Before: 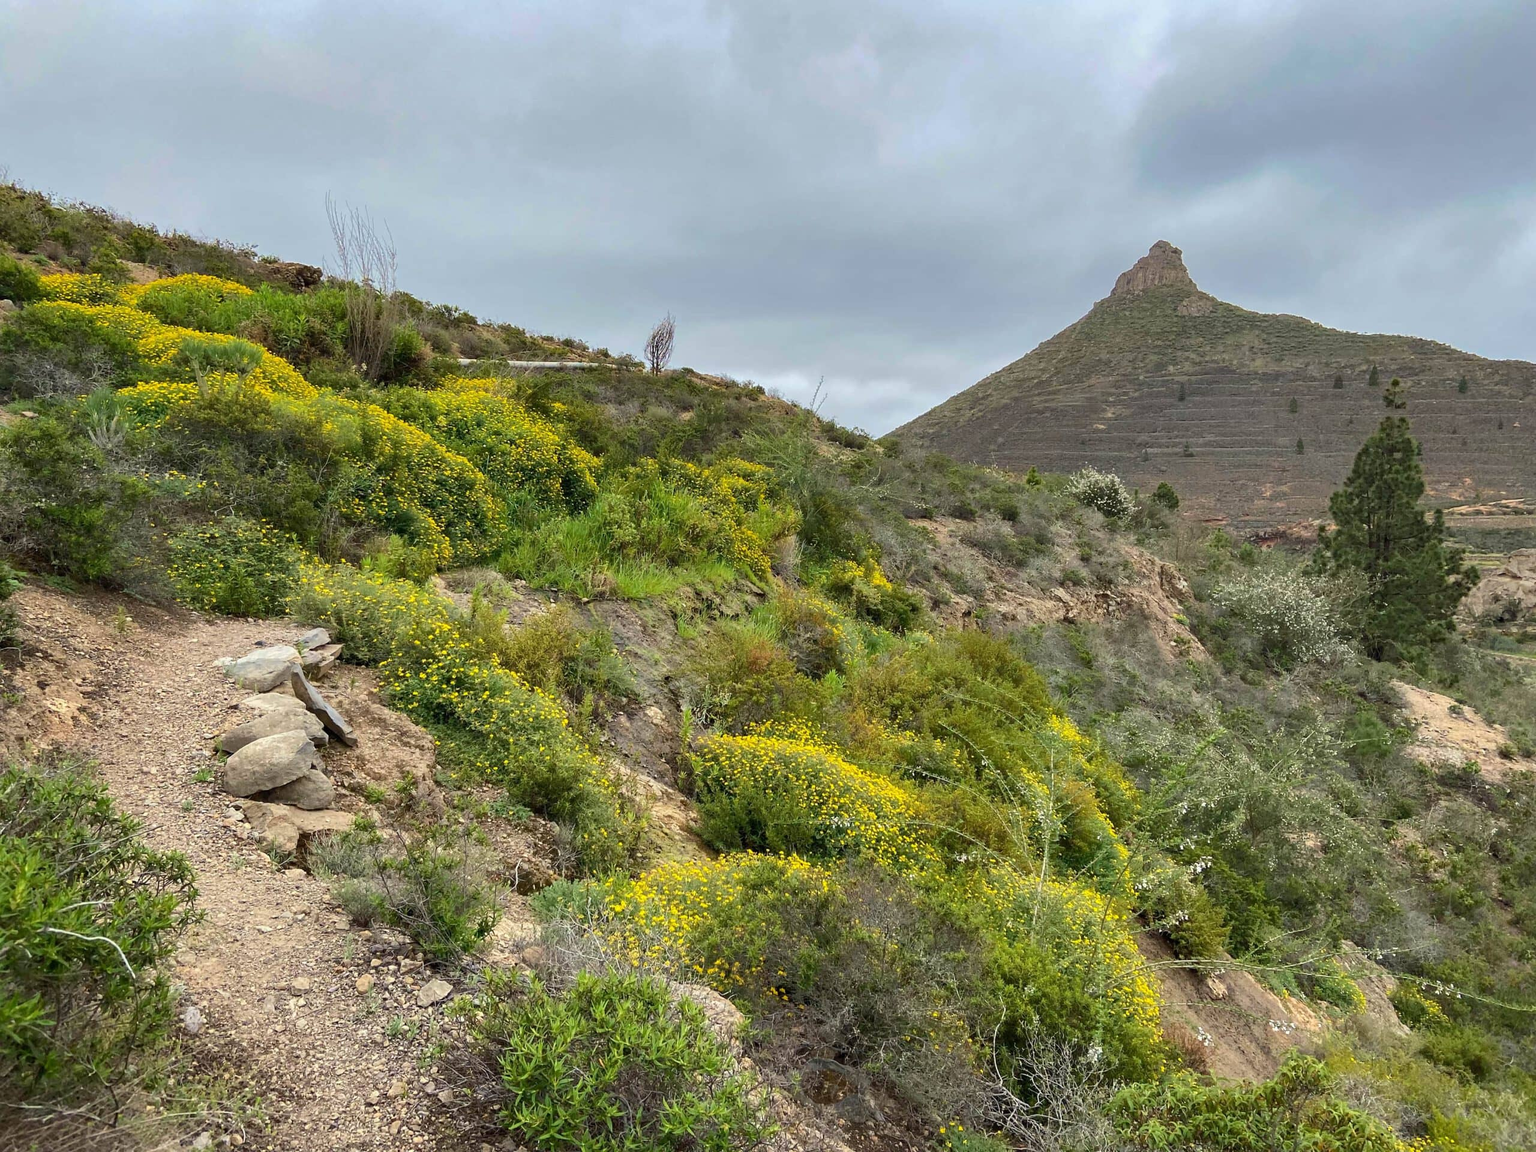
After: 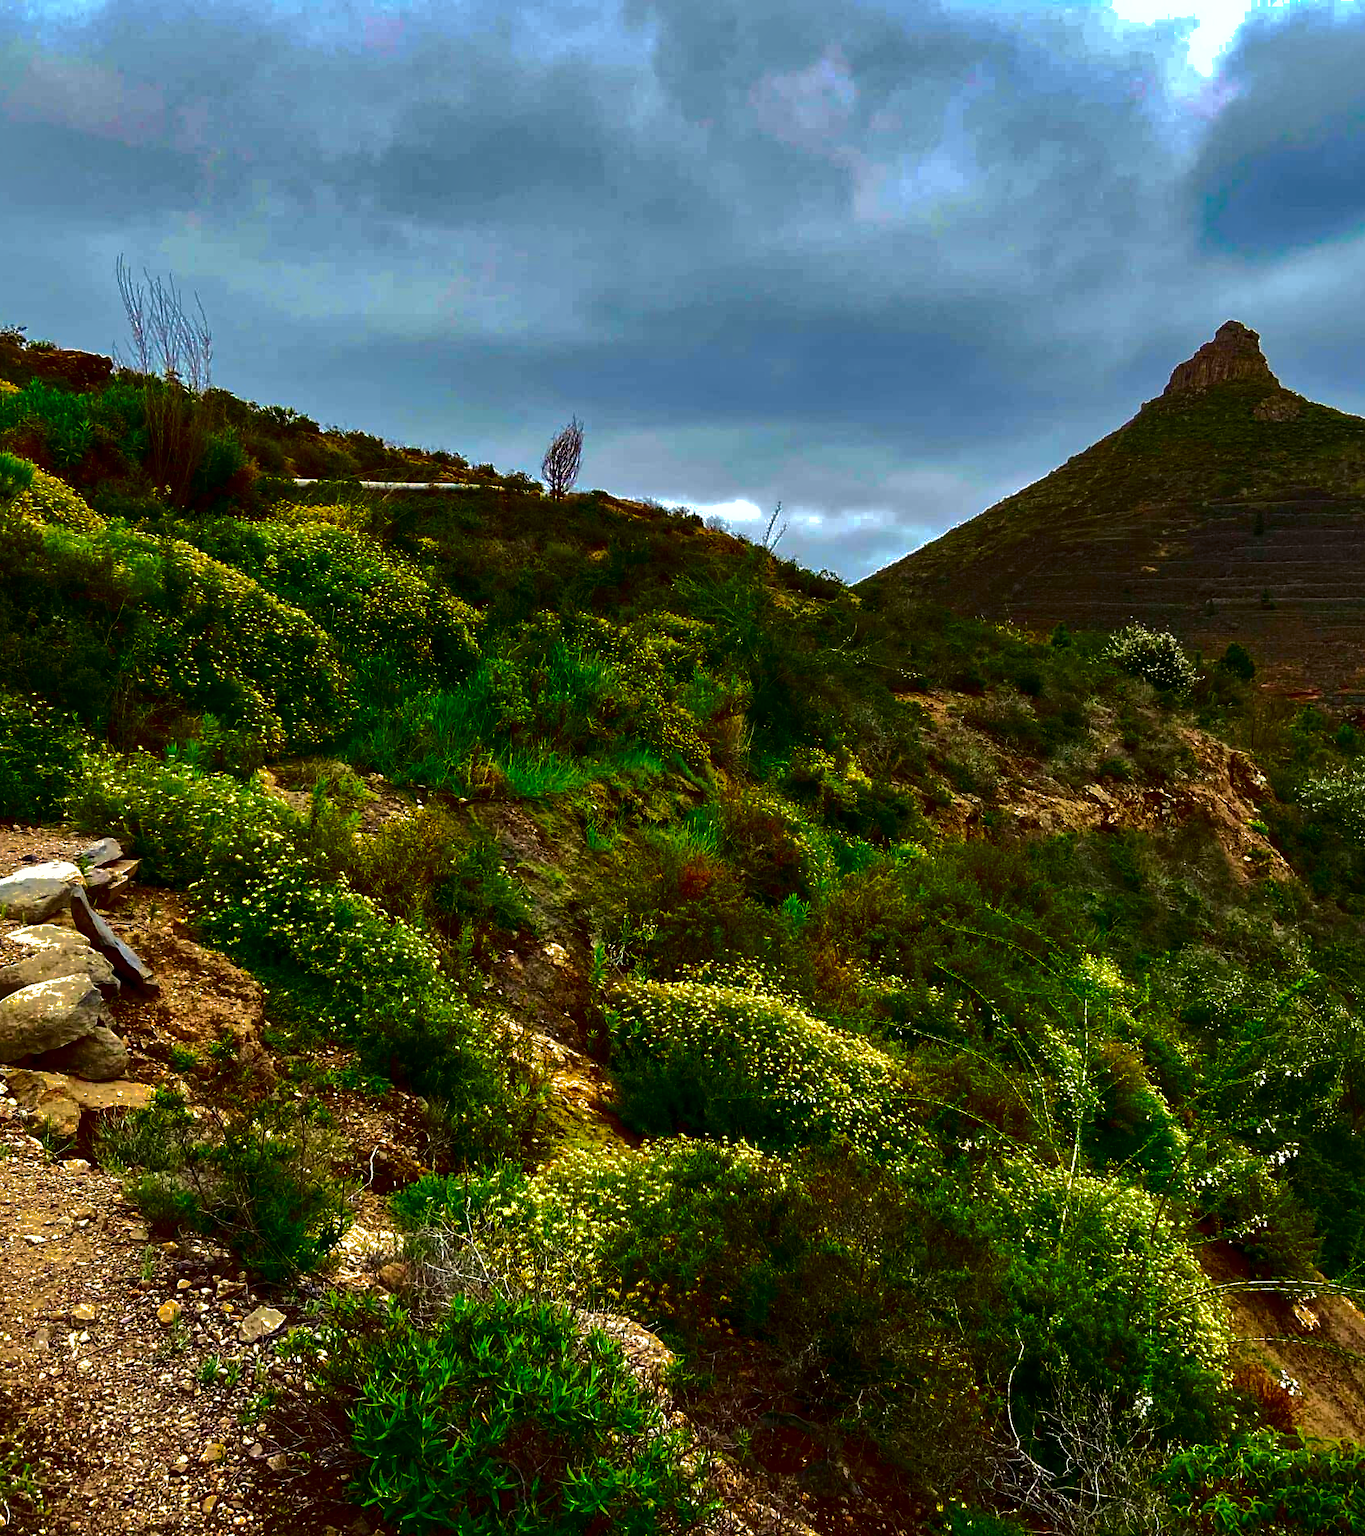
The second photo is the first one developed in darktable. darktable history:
shadows and highlights: shadows -19.91, highlights -73.15
tone equalizer: on, module defaults
contrast brightness saturation: brightness -1, saturation 1
rotate and perspective: crop left 0, crop top 0
crop and rotate: left 15.546%, right 17.787%
exposure: exposure 0.485 EV, compensate highlight preservation false
